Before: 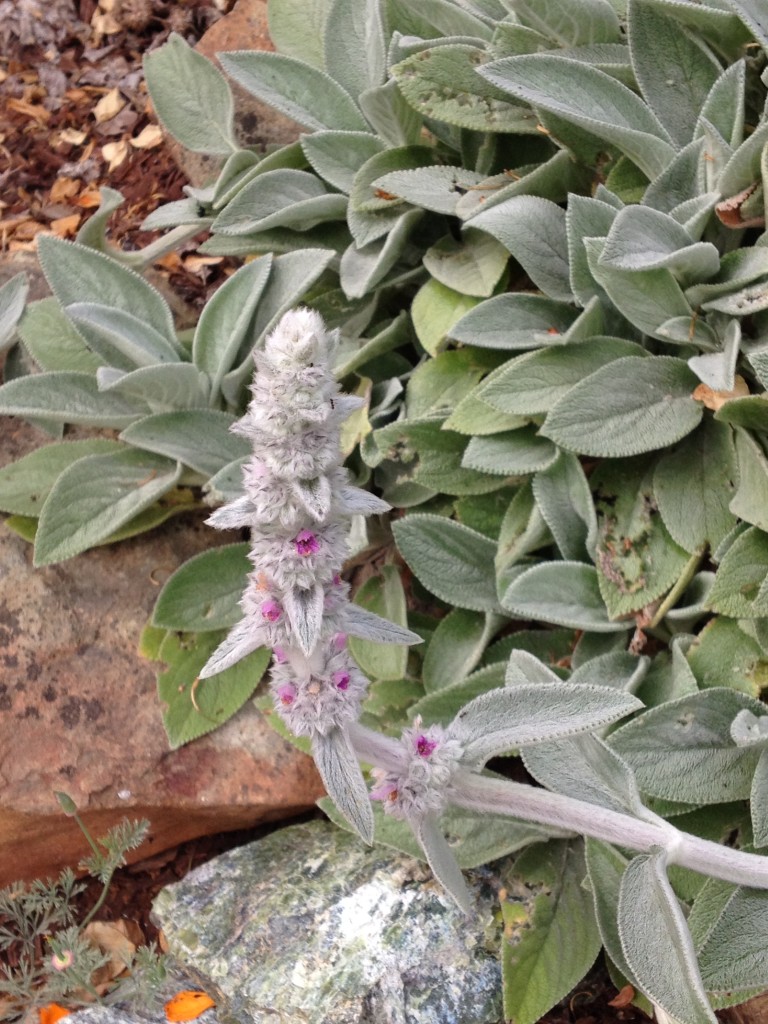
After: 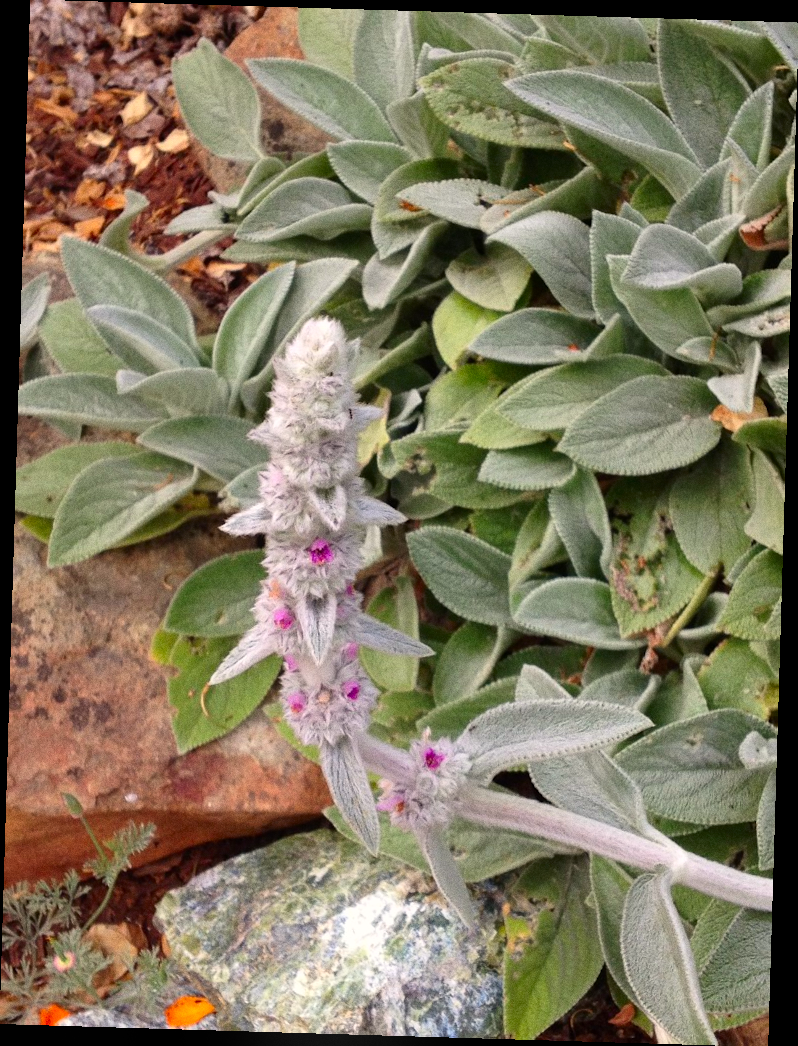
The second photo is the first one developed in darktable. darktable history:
contrast brightness saturation: contrast 0.08, saturation 0.2
rotate and perspective: rotation 1.72°, automatic cropping off
color correction: highlights a* 0.816, highlights b* 2.78, saturation 1.1
bloom: size 9%, threshold 100%, strength 7%
grain: coarseness 3.21 ISO
